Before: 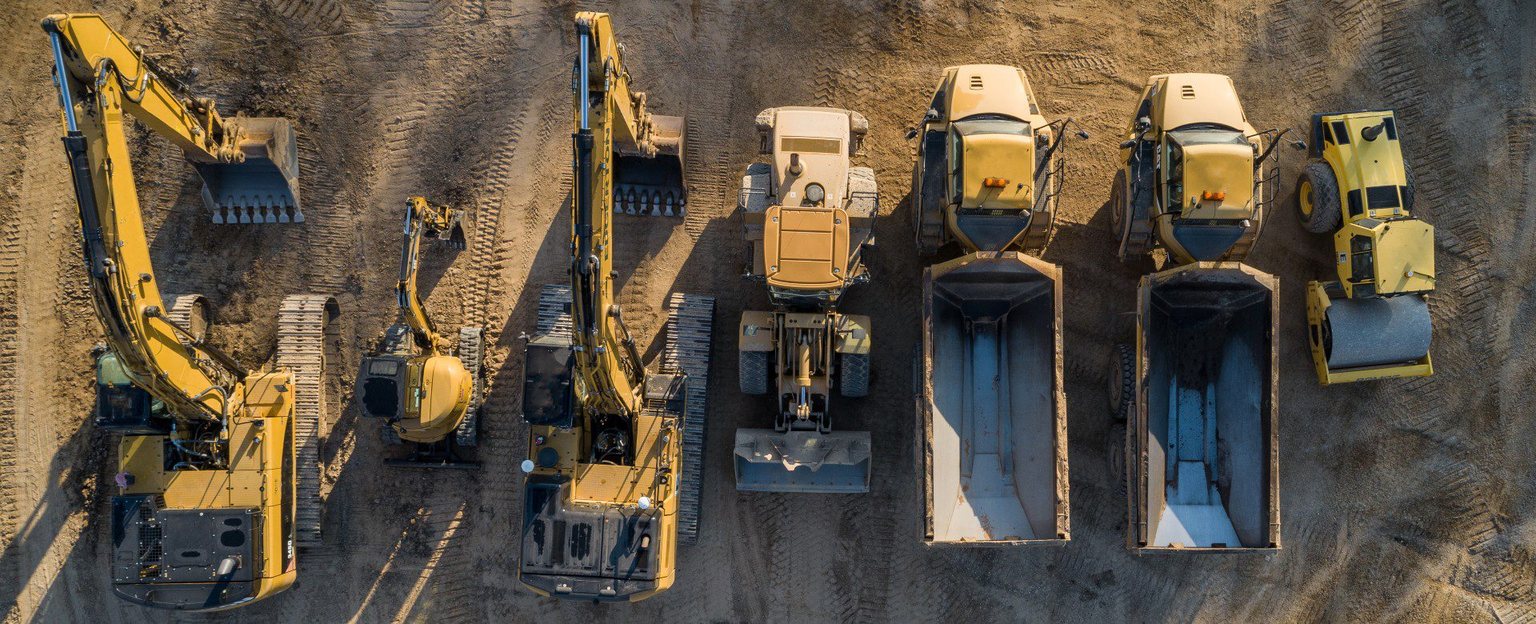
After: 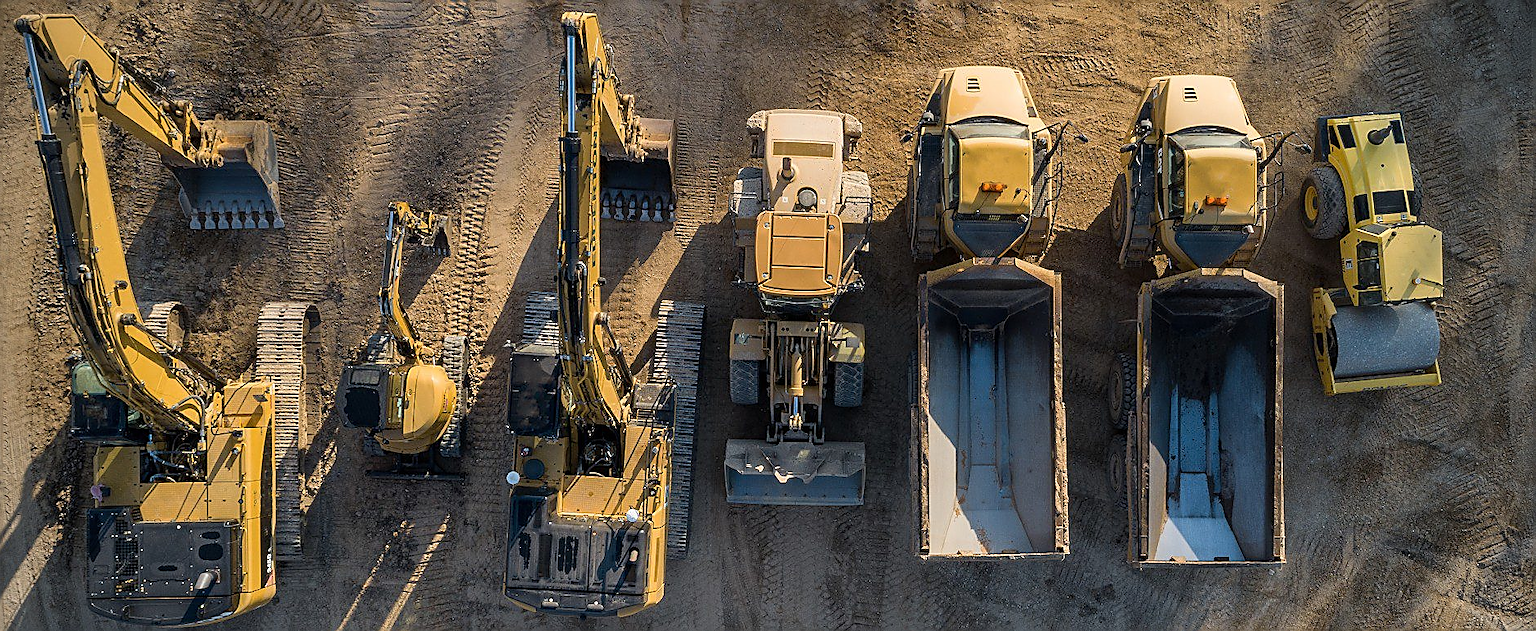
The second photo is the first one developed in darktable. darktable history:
vignetting: on, module defaults
sharpen: radius 1.4, amount 1.25, threshold 0.7
crop and rotate: left 1.774%, right 0.633%, bottom 1.28%
